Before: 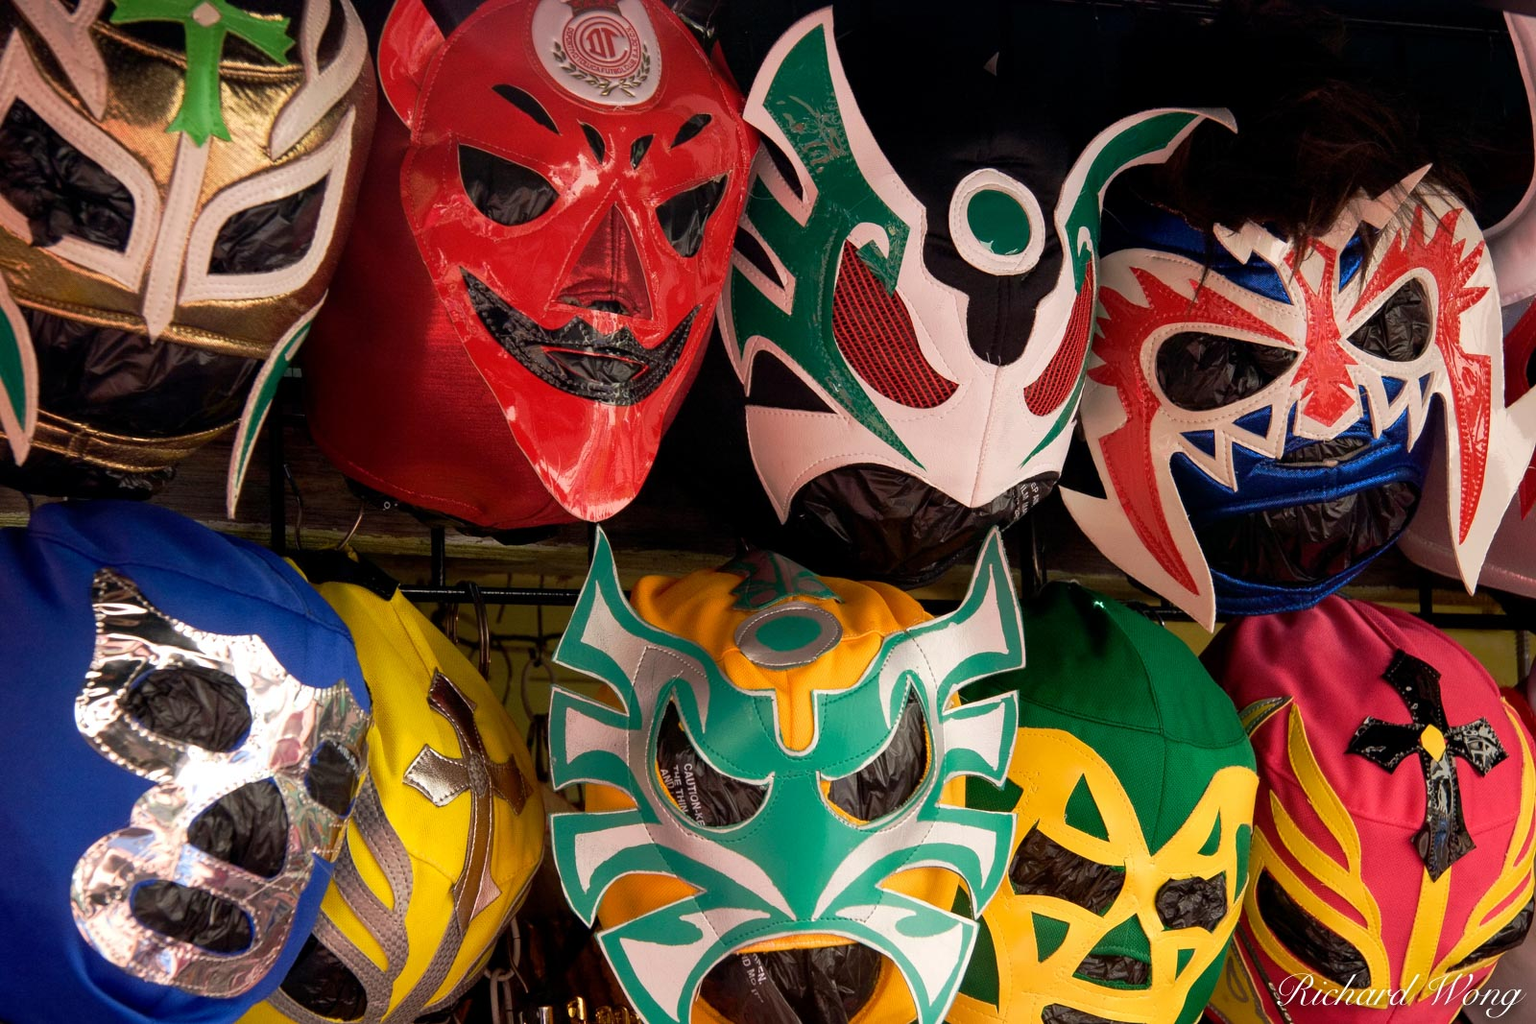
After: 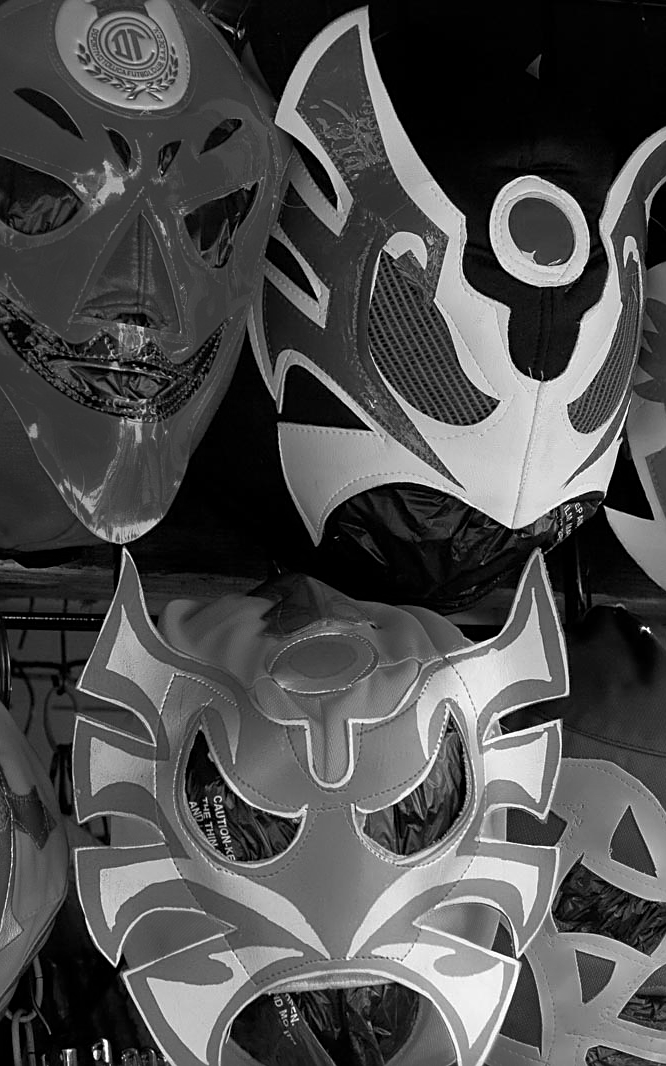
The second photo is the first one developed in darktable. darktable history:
crop: left 31.229%, right 27.105%
sharpen: on, module defaults
monochrome: a 0, b 0, size 0.5, highlights 0.57
